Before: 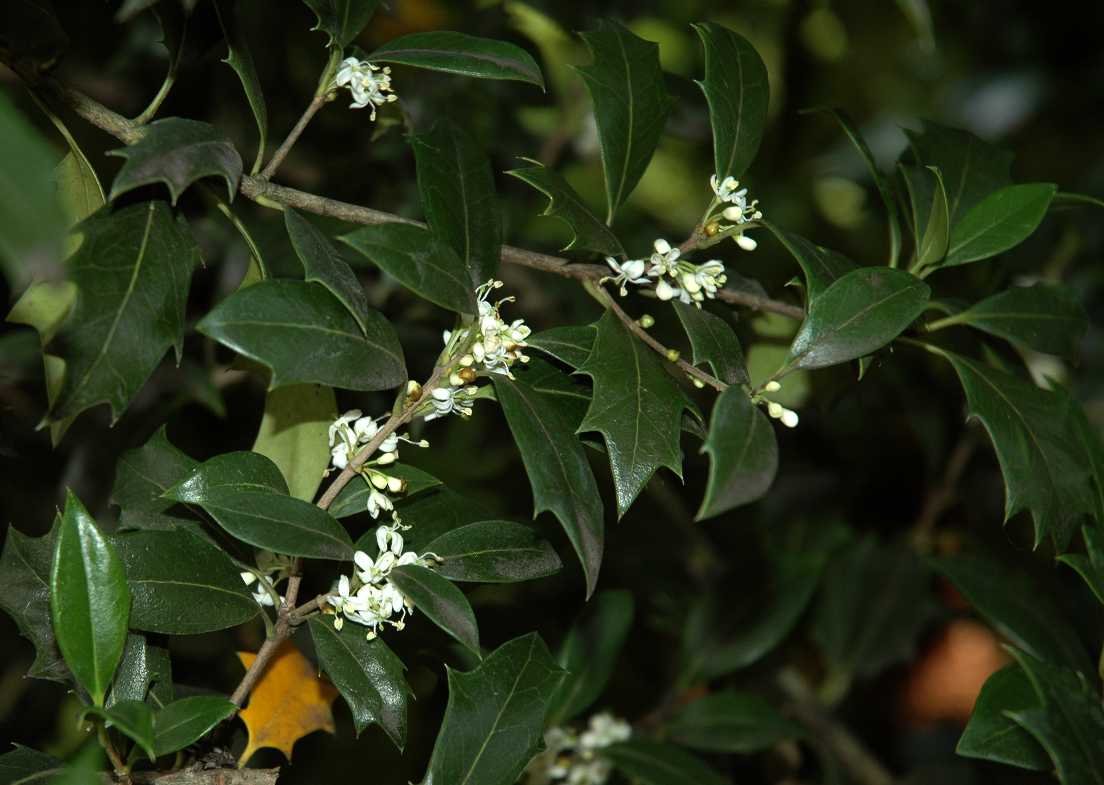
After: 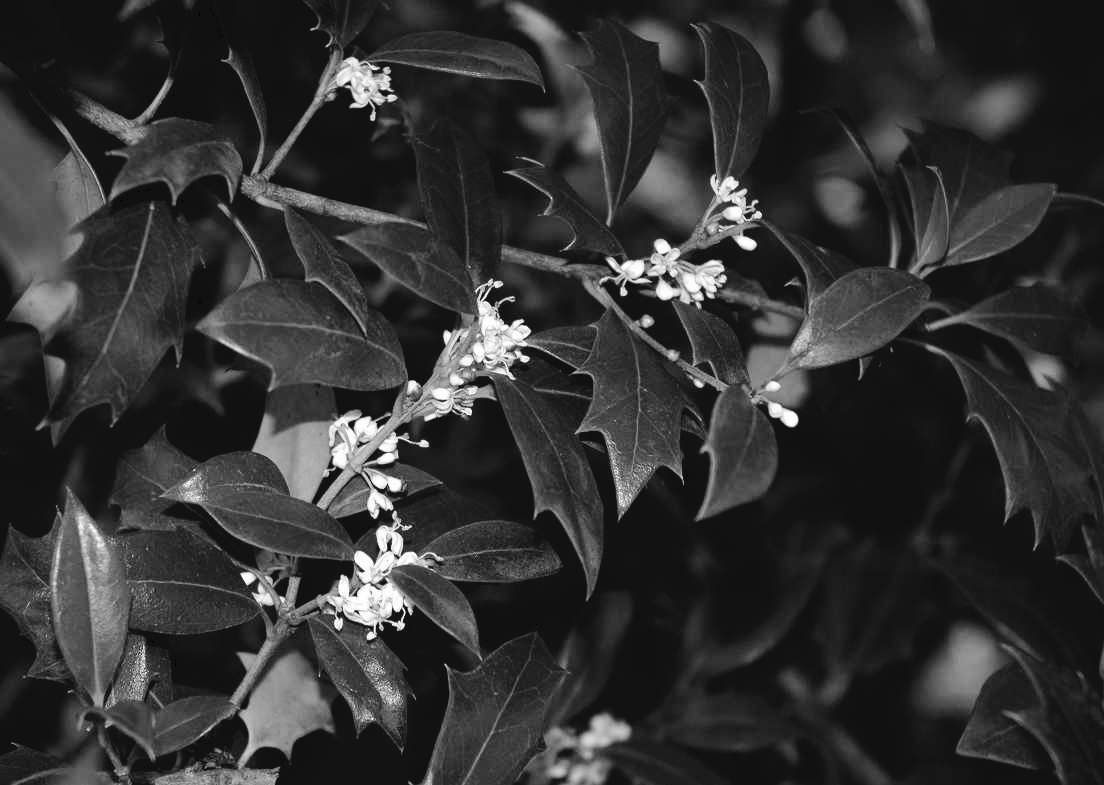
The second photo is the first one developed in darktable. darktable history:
tone curve: curves: ch0 [(0, 0) (0.003, 0.047) (0.011, 0.05) (0.025, 0.053) (0.044, 0.057) (0.069, 0.062) (0.1, 0.084) (0.136, 0.115) (0.177, 0.159) (0.224, 0.216) (0.277, 0.289) (0.335, 0.382) (0.399, 0.474) (0.468, 0.561) (0.543, 0.636) (0.623, 0.705) (0.709, 0.778) (0.801, 0.847) (0.898, 0.916) (1, 1)], preserve colors none
monochrome: on, module defaults
